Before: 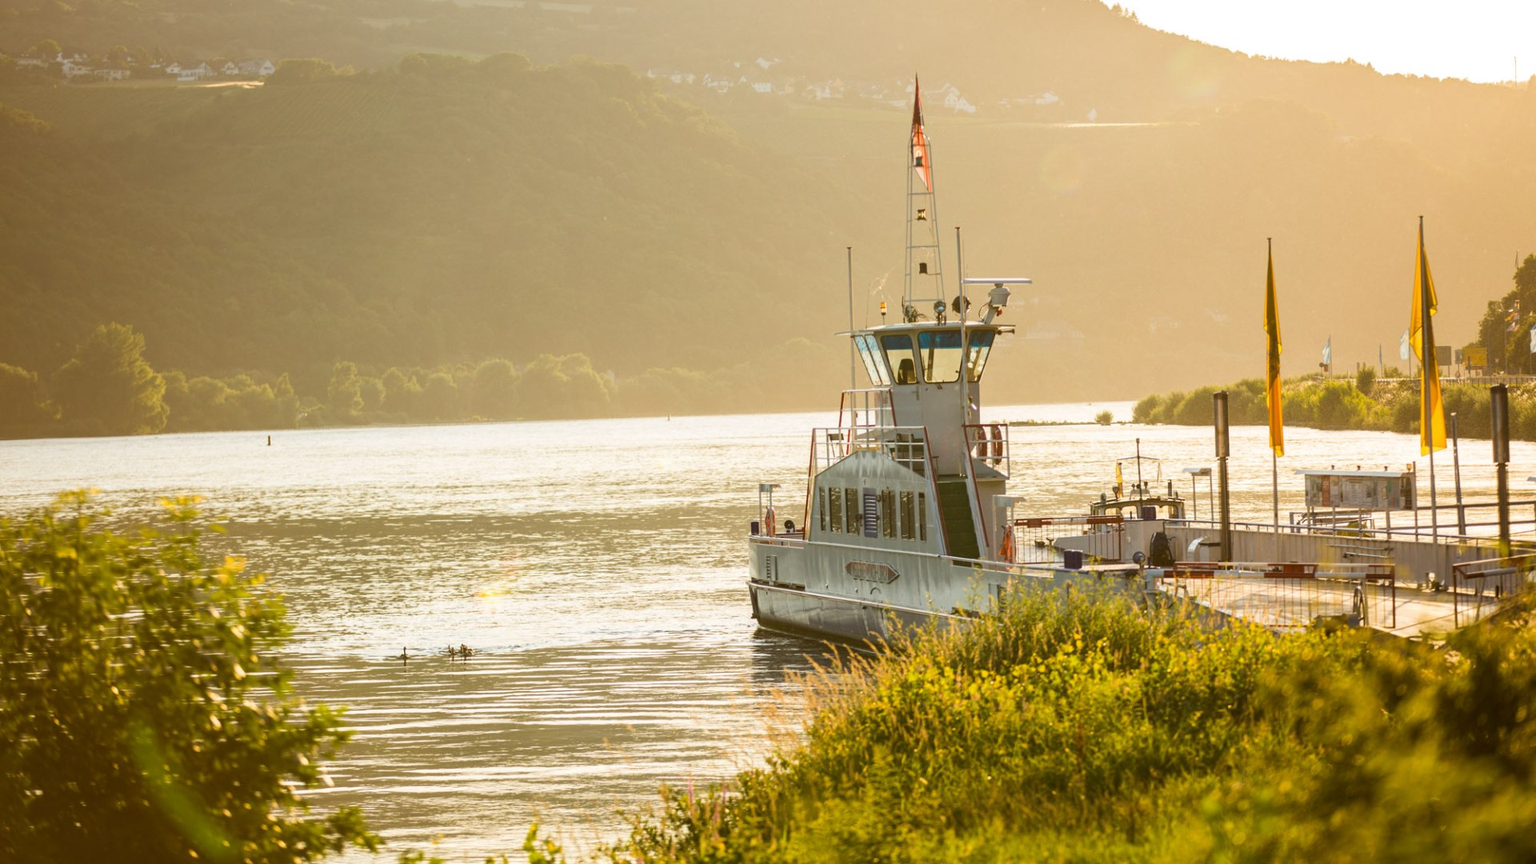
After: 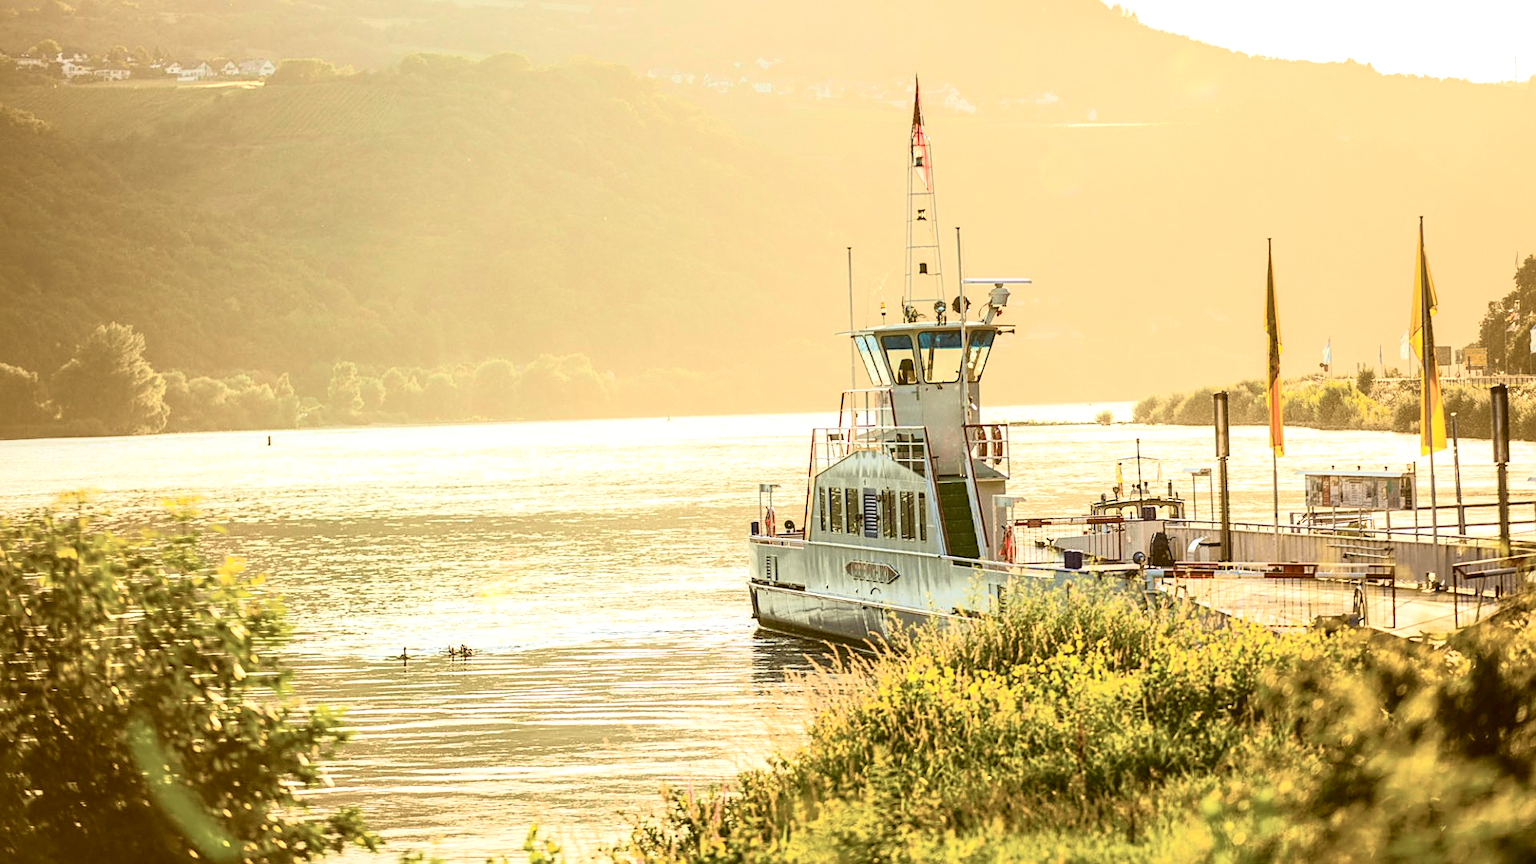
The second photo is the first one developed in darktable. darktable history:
tone curve: curves: ch0 [(0, 0) (0.081, 0.044) (0.192, 0.125) (0.283, 0.238) (0.416, 0.449) (0.495, 0.524) (0.661, 0.756) (0.788, 0.87) (1, 0.951)]; ch1 [(0, 0) (0.161, 0.092) (0.35, 0.33) (0.392, 0.392) (0.427, 0.426) (0.479, 0.472) (0.505, 0.497) (0.521, 0.524) (0.567, 0.56) (0.583, 0.592) (0.625, 0.627) (0.678, 0.733) (1, 1)]; ch2 [(0, 0) (0.346, 0.362) (0.404, 0.427) (0.502, 0.499) (0.531, 0.523) (0.544, 0.561) (0.58, 0.59) (0.629, 0.642) (0.717, 0.678) (1, 1)], color space Lab, independent channels, preserve colors none
exposure: exposure 0.6 EV, compensate highlight preservation false
sharpen: on, module defaults
local contrast: on, module defaults
